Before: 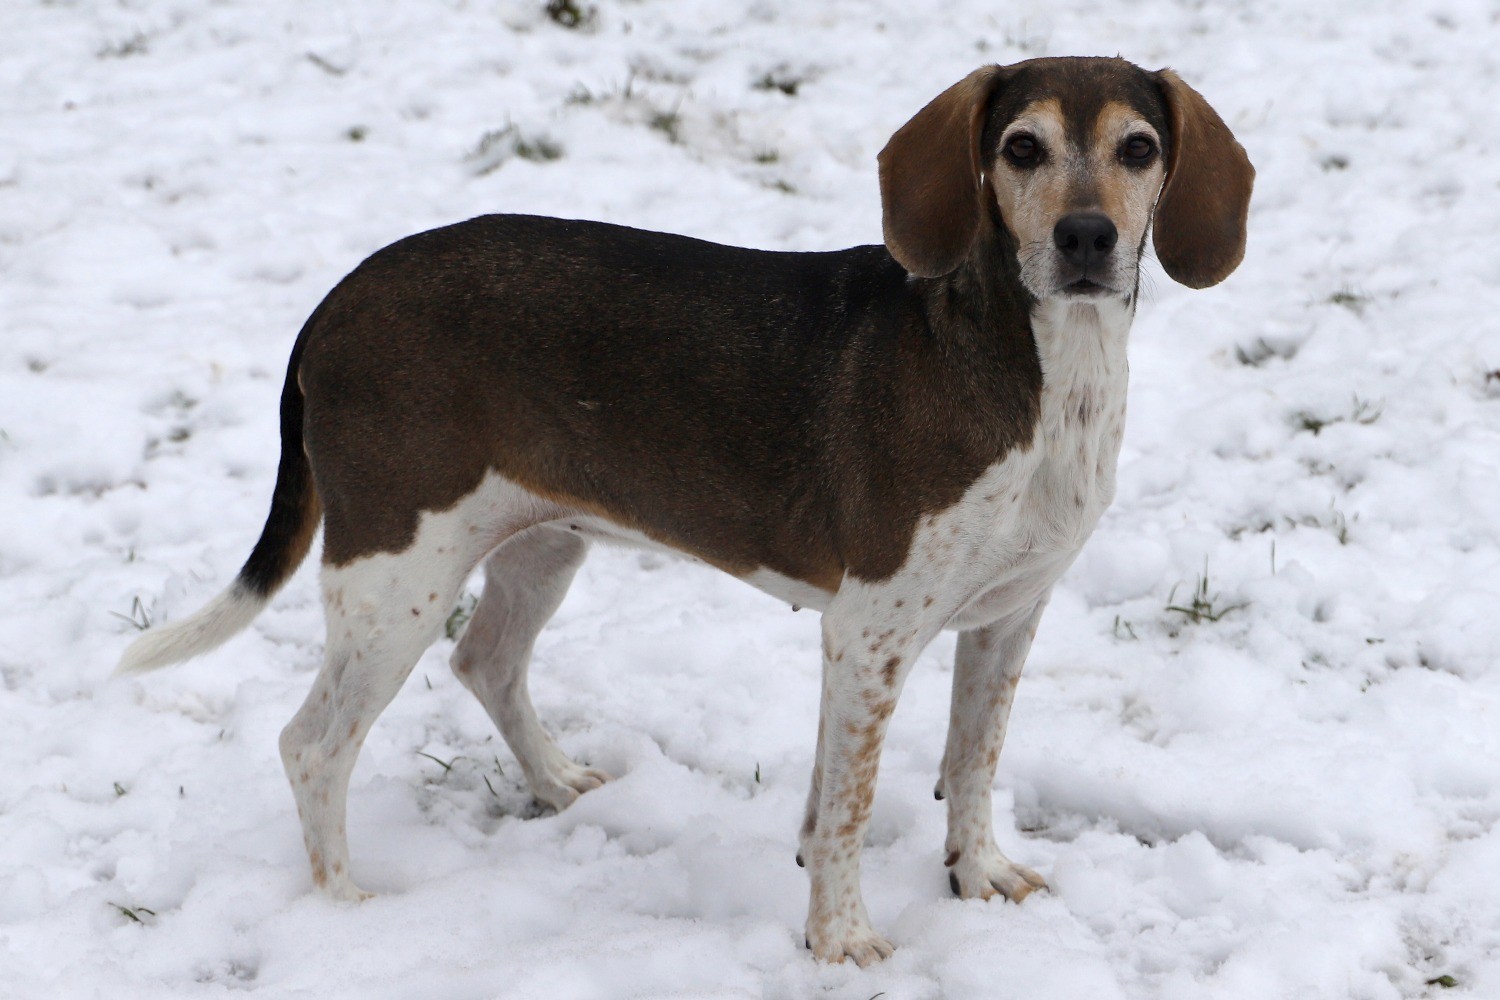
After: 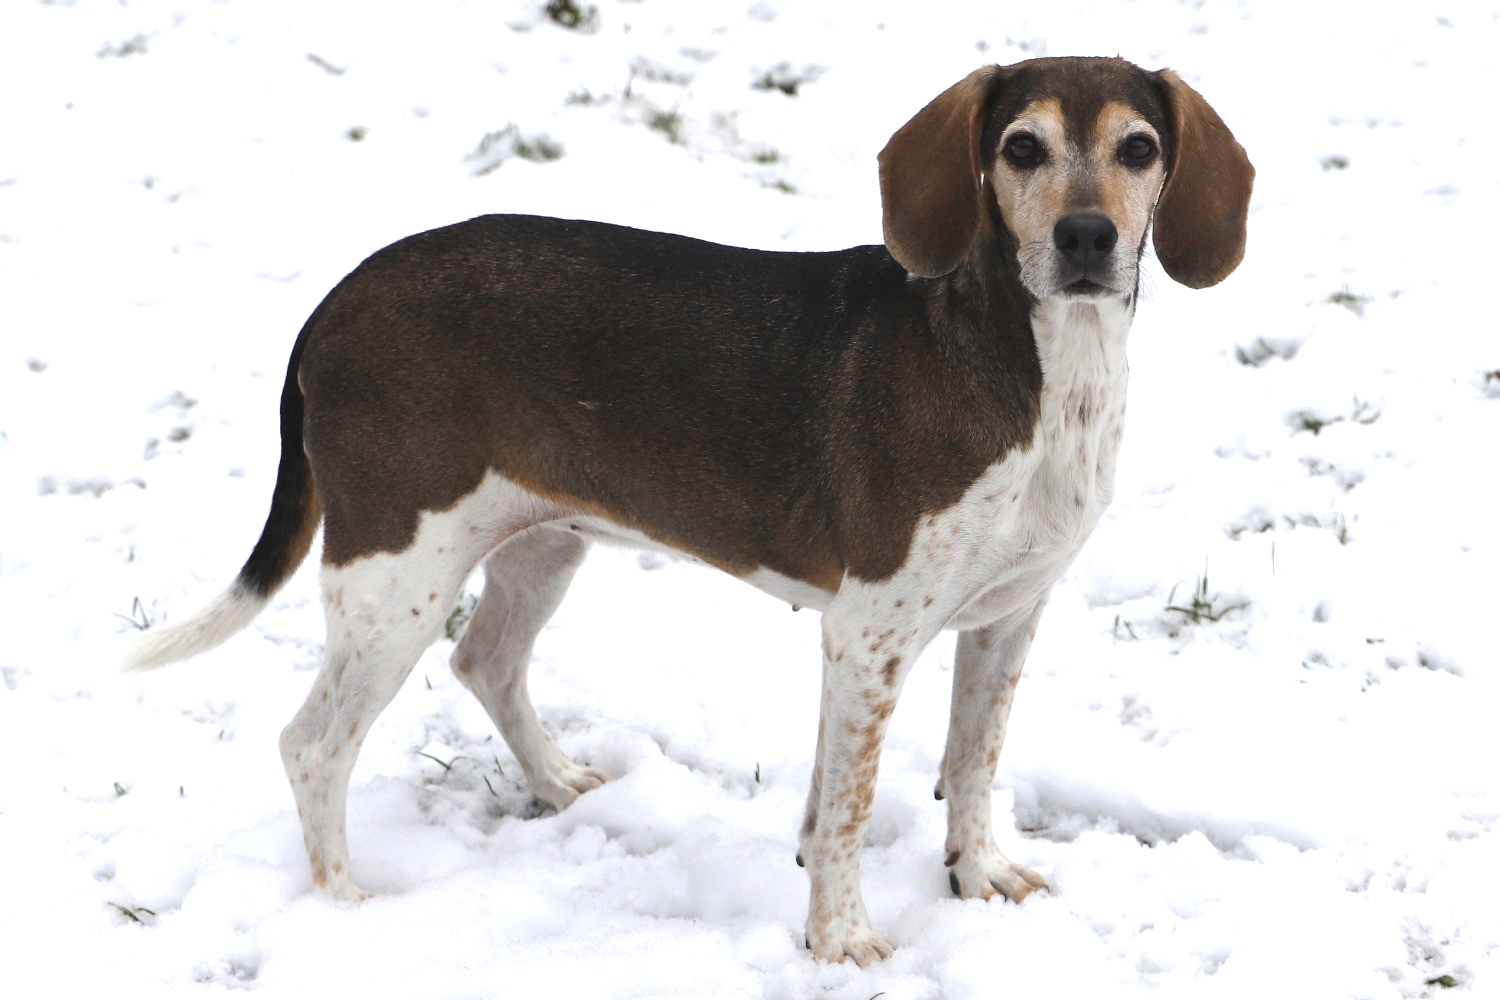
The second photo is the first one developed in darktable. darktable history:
tone equalizer: edges refinement/feathering 500, mask exposure compensation -1.57 EV, preserve details no
exposure: black level correction -0.005, exposure 0.625 EV, compensate highlight preservation false
